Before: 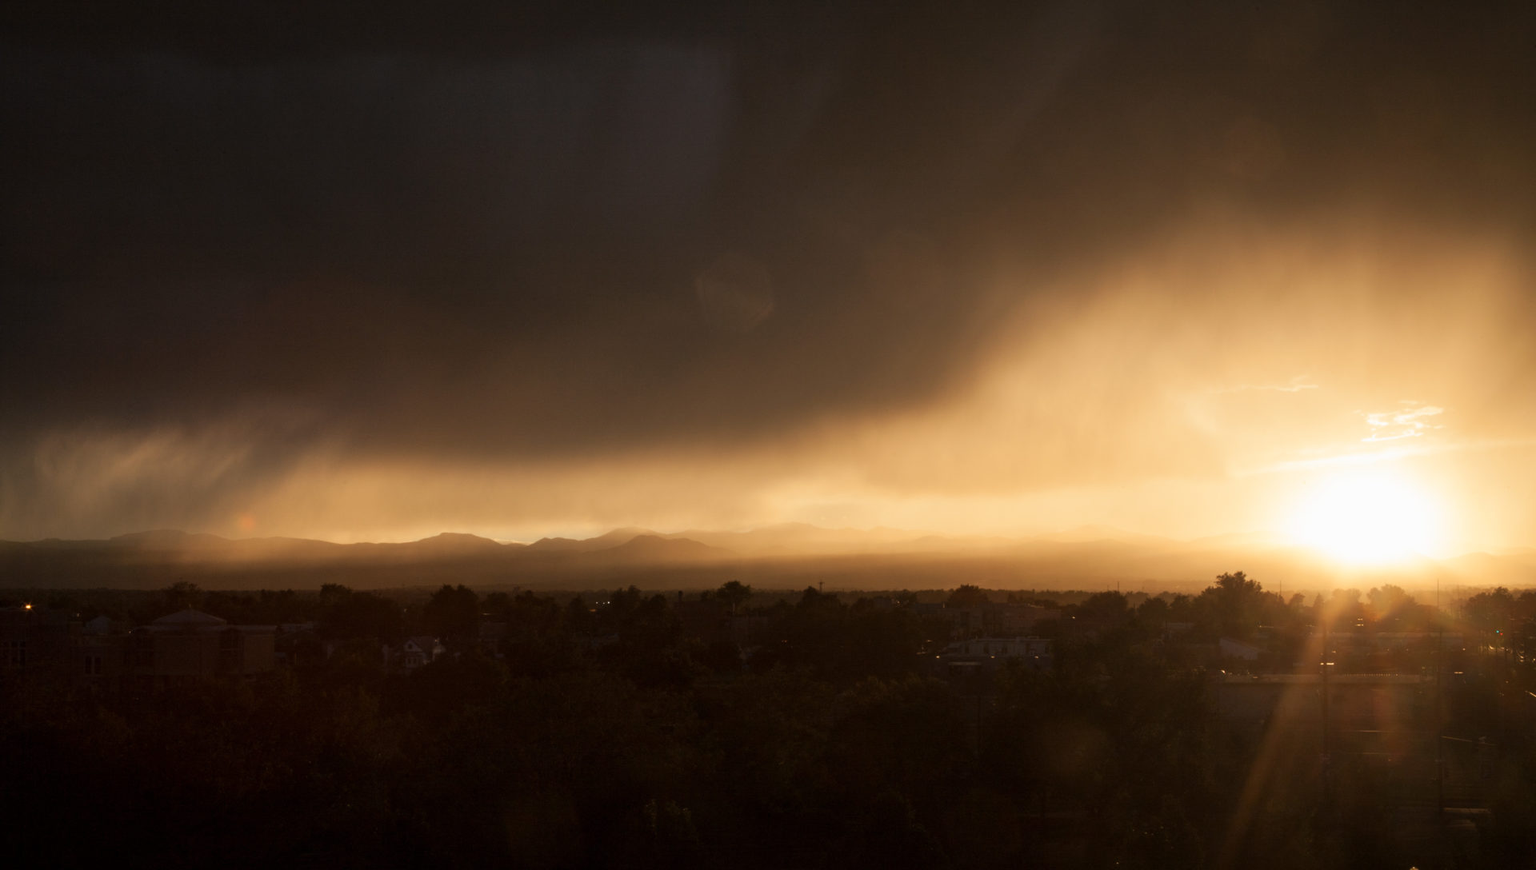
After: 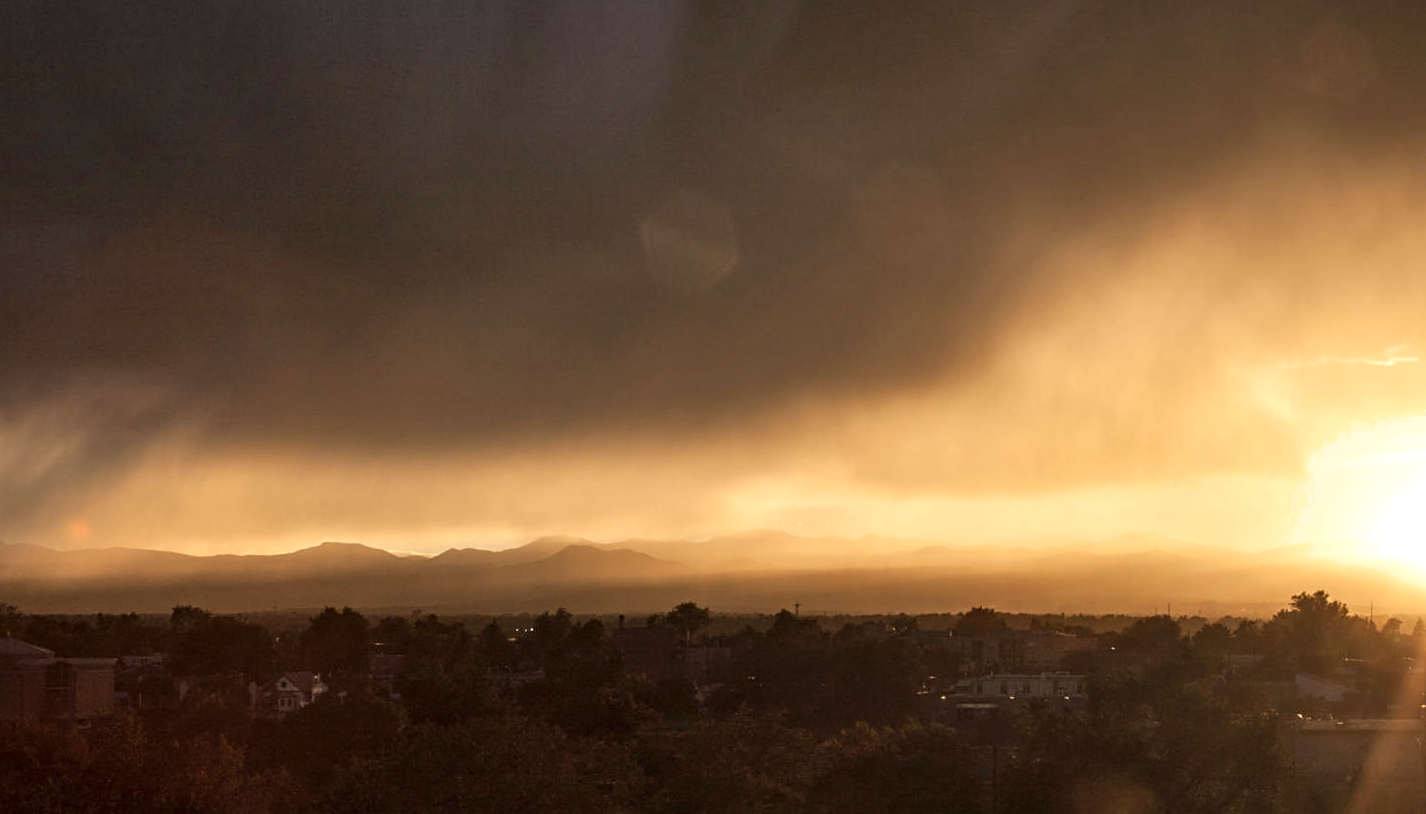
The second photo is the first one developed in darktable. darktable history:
sharpen: on, module defaults
shadows and highlights: low approximation 0.01, soften with gaussian
crop and rotate: left 11.932%, top 11.418%, right 13.775%, bottom 13.75%
local contrast: on, module defaults
exposure: exposure 0.297 EV, compensate highlight preservation false
